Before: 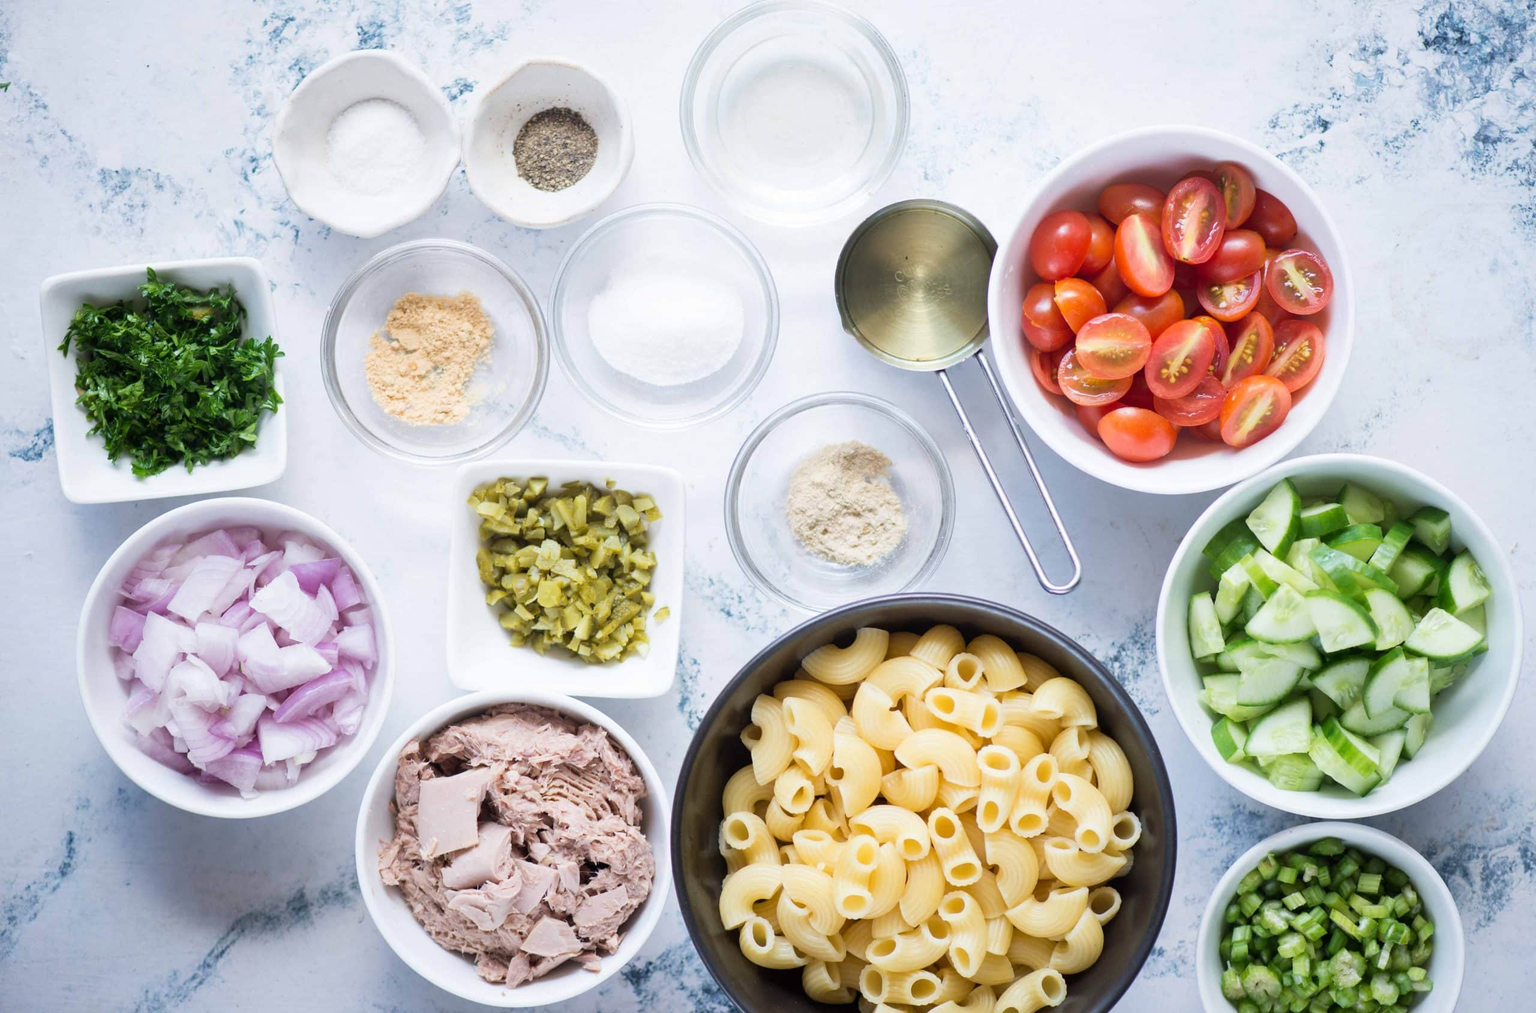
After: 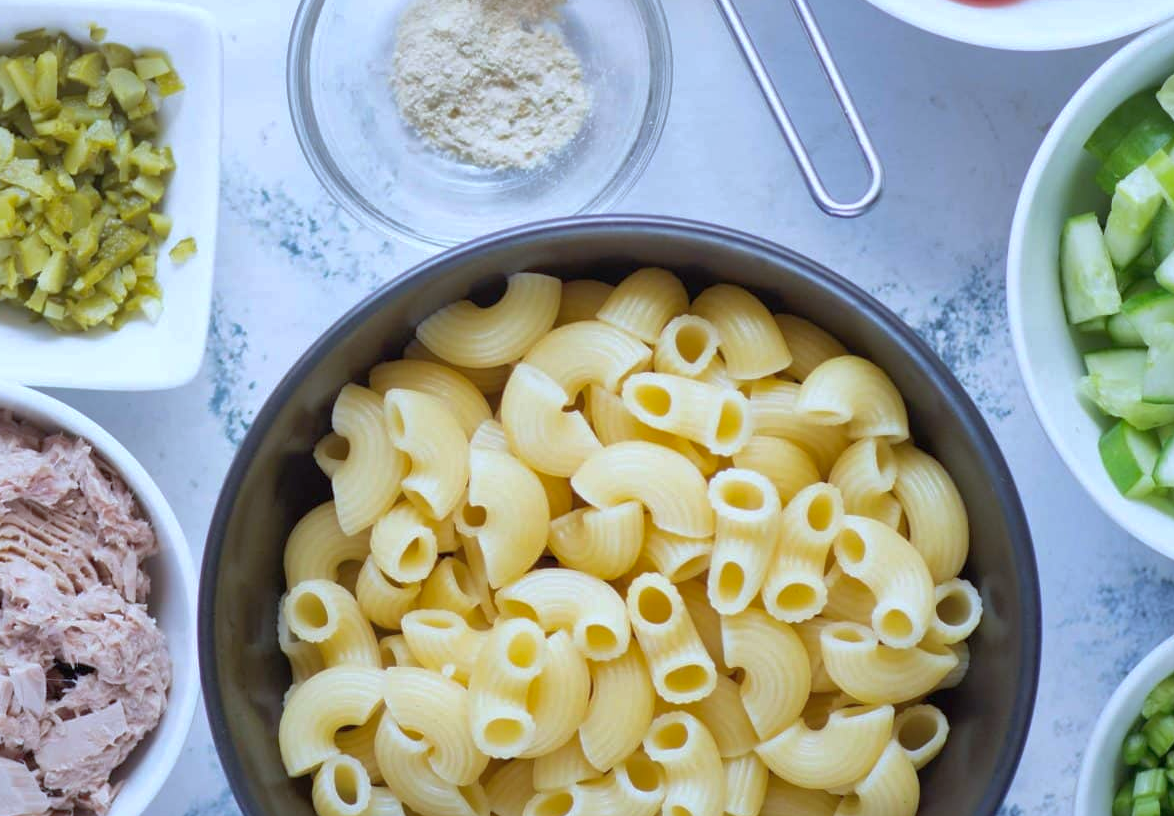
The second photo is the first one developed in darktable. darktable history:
white balance: red 0.924, blue 1.095
shadows and highlights: on, module defaults
crop: left 35.976%, top 45.819%, right 18.162%, bottom 5.807%
